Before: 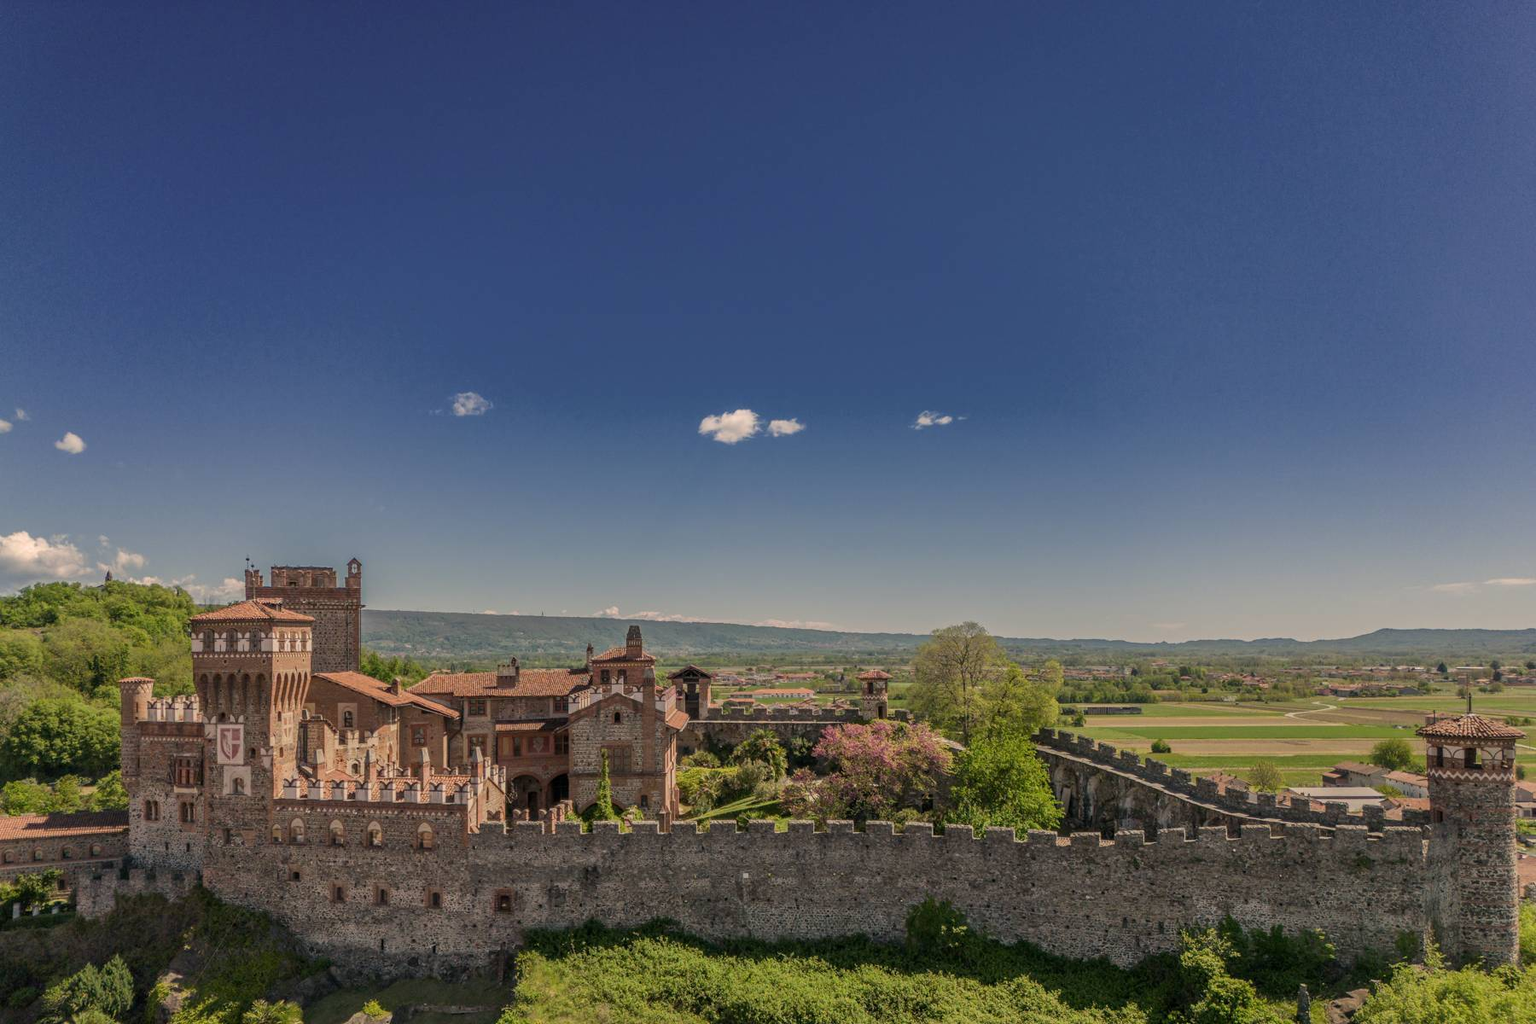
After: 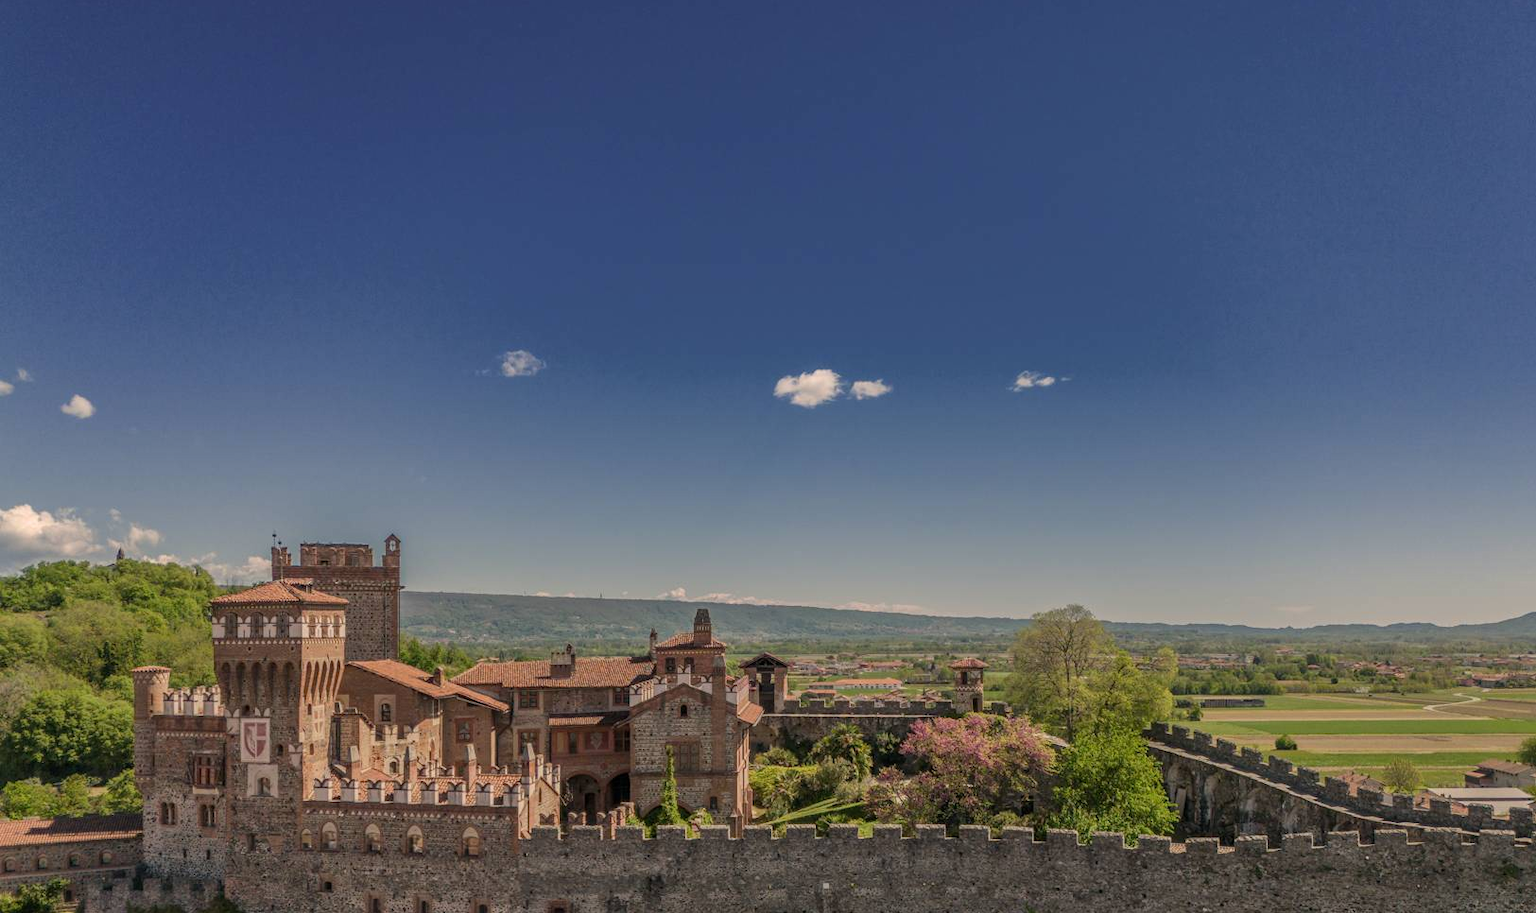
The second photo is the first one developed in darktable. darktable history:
crop: top 7.49%, right 9.717%, bottom 11.943%
tone equalizer: on, module defaults
exposure: compensate highlight preservation false
